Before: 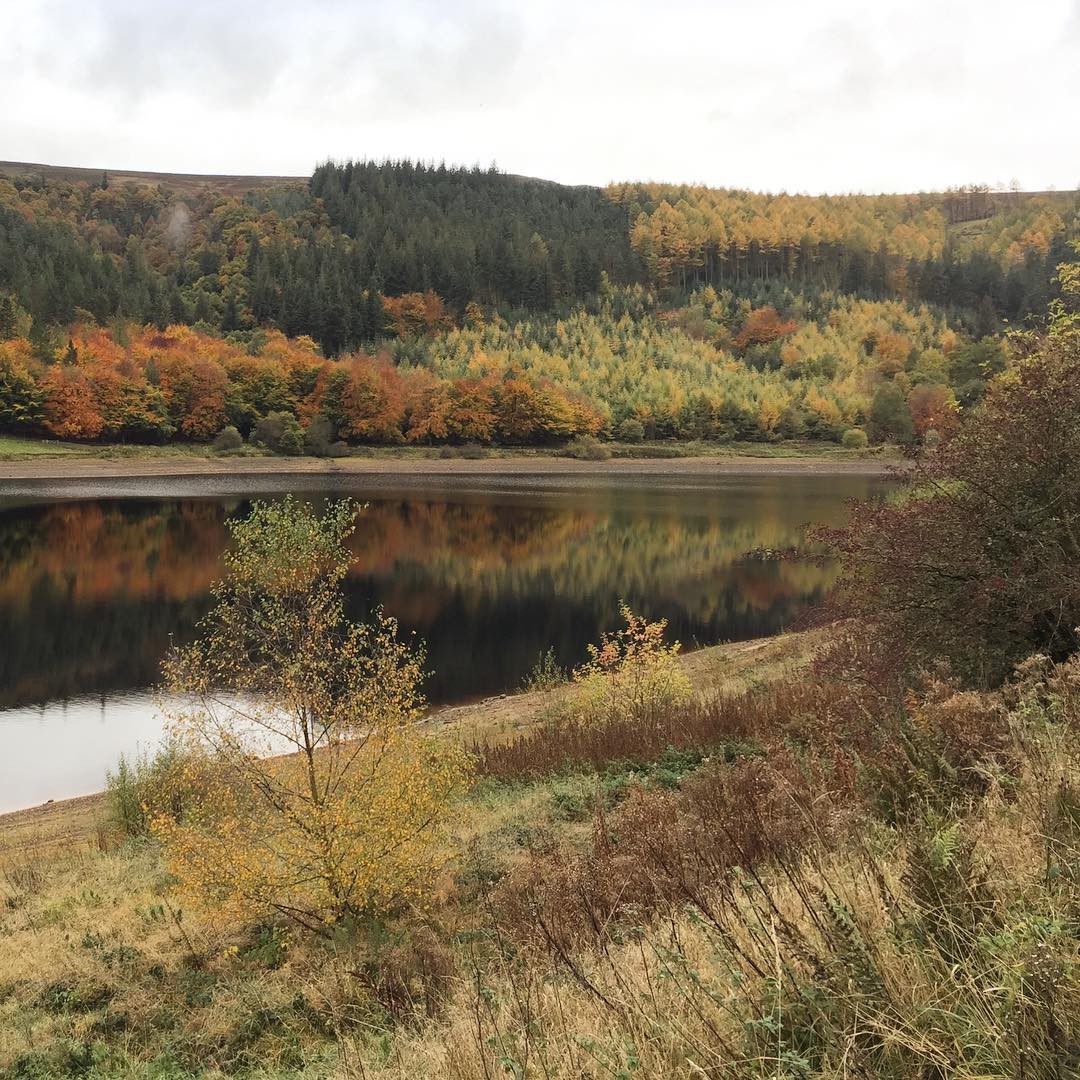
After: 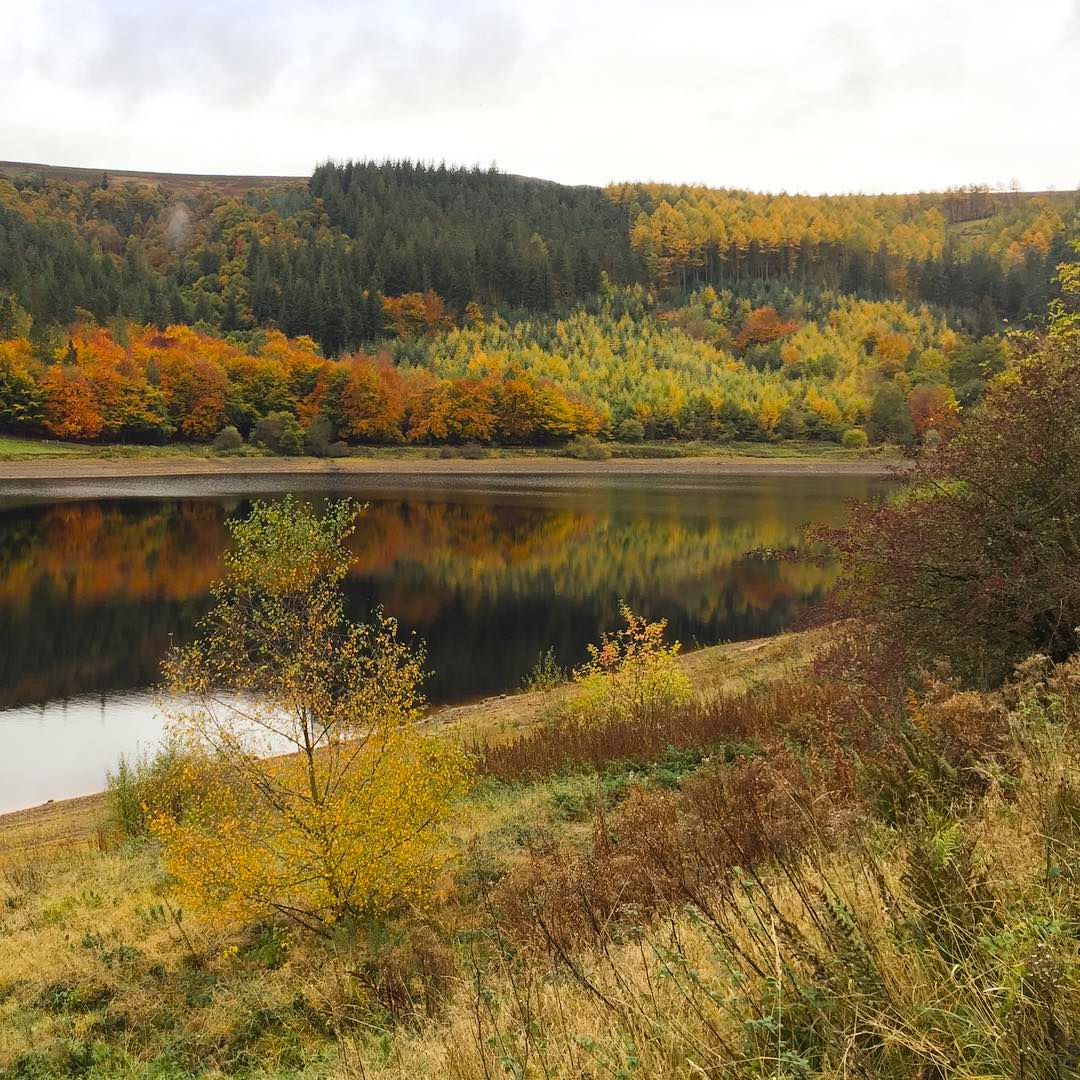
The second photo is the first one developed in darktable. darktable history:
color balance rgb: power › hue 329.24°, perceptual saturation grading › global saturation 31.256%, global vibrance 14.727%
